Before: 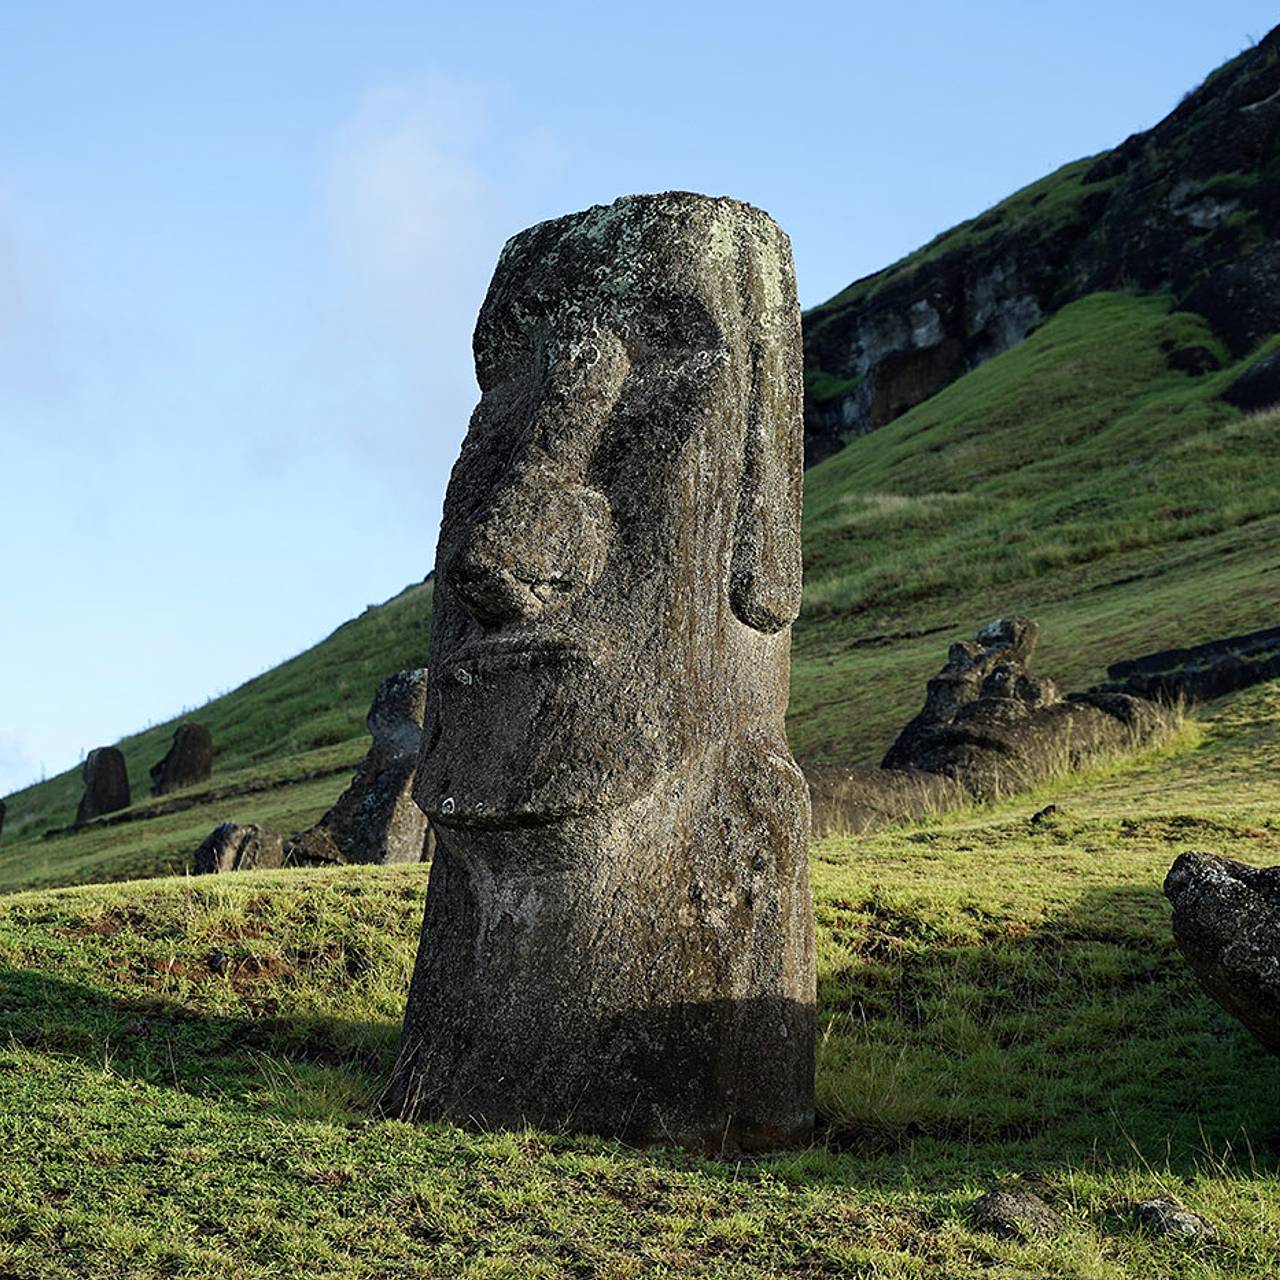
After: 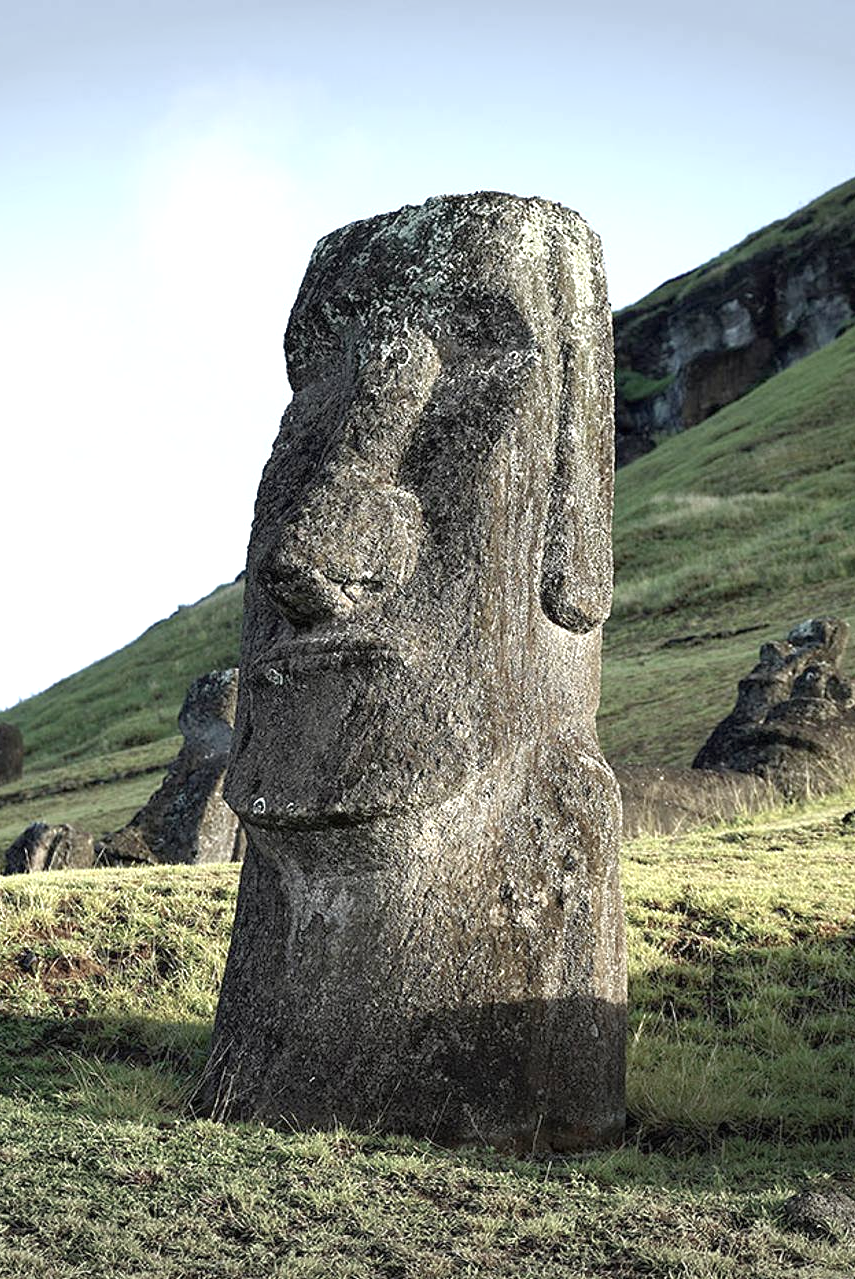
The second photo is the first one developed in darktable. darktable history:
crop and rotate: left 14.821%, right 18.366%
exposure: black level correction 0, exposure 1.106 EV, compensate highlight preservation false
levels: mode automatic, levels [0, 0.492, 0.984]
tone equalizer: -8 EV 0.26 EV, -7 EV 0.453 EV, -6 EV 0.435 EV, -5 EV 0.22 EV, -3 EV -0.261 EV, -2 EV -0.405 EV, -1 EV -0.395 EV, +0 EV -0.259 EV, edges refinement/feathering 500, mask exposure compensation -1.57 EV, preserve details no
vignetting: fall-off start 99.23%, brightness -0.401, saturation -0.307, width/height ratio 1.325
contrast brightness saturation: contrast 0.104, saturation -0.356
